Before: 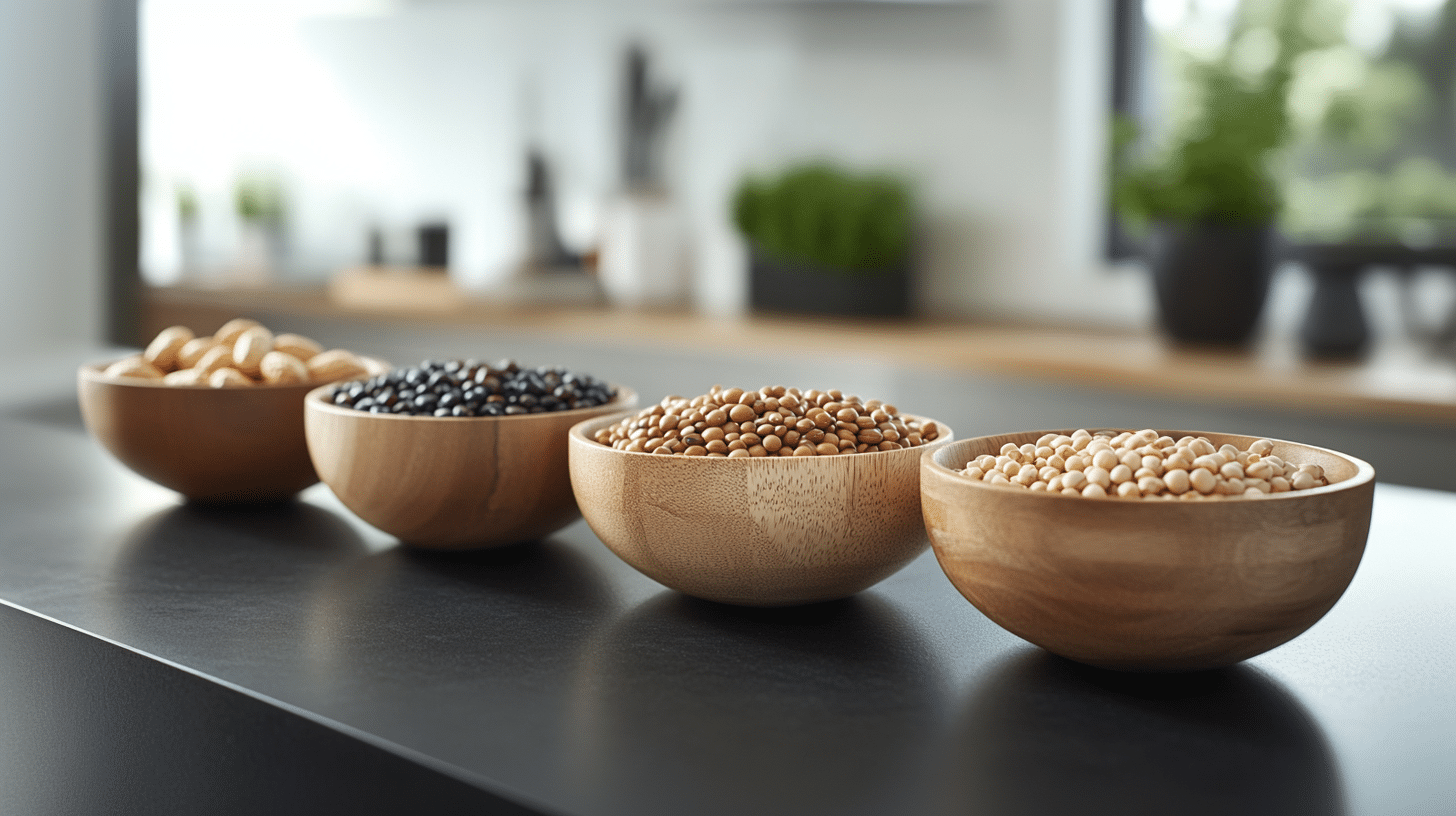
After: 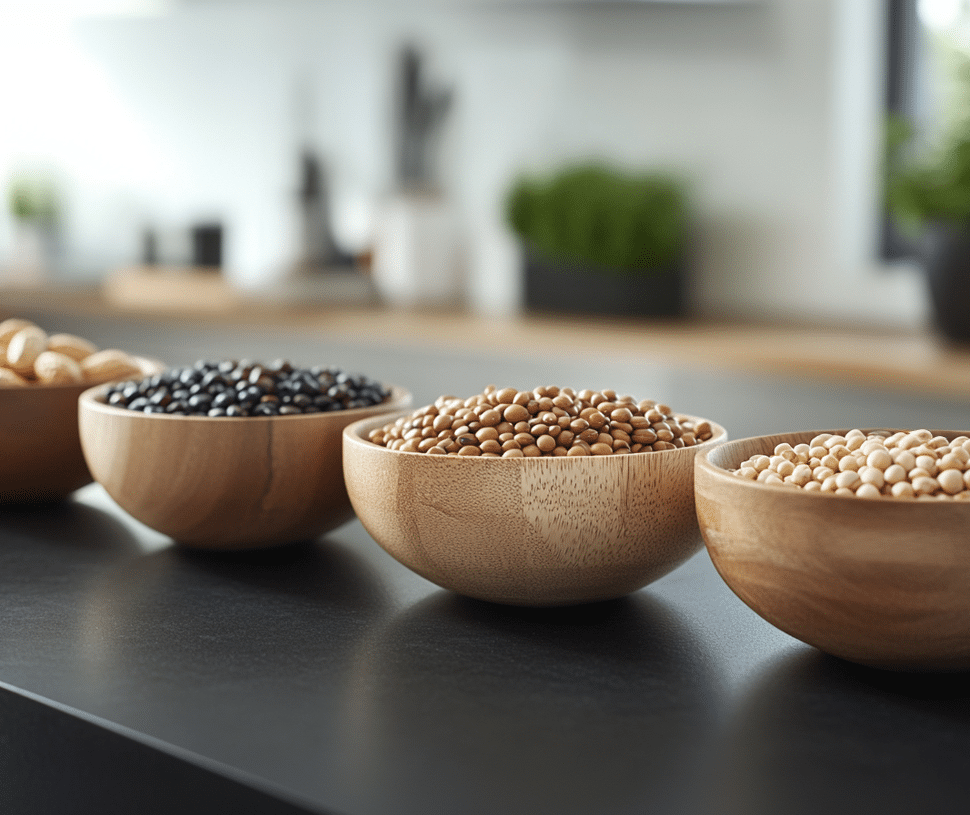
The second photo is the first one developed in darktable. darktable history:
crop and rotate: left 15.546%, right 17.787%
contrast brightness saturation: contrast 0.01, saturation -0.05
